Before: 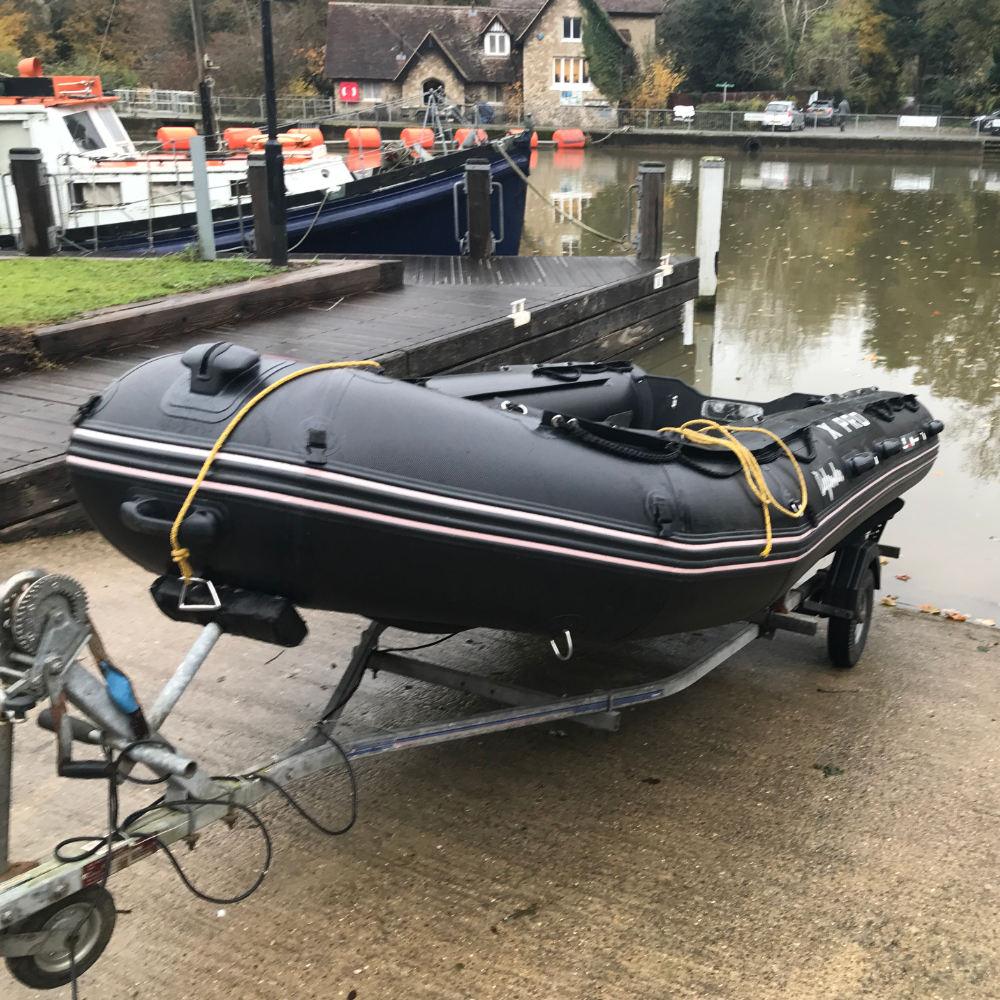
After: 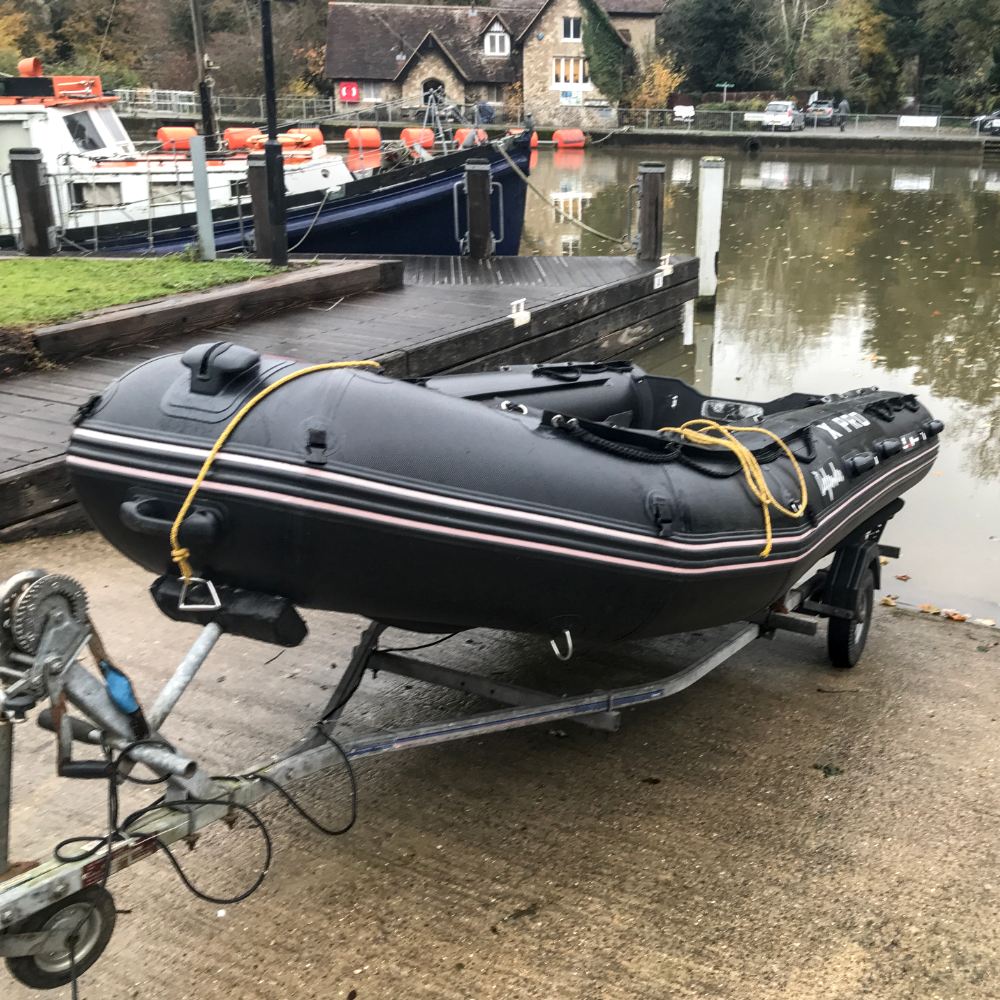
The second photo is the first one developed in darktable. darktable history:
local contrast: detail 130%
exposure: compensate highlight preservation false
